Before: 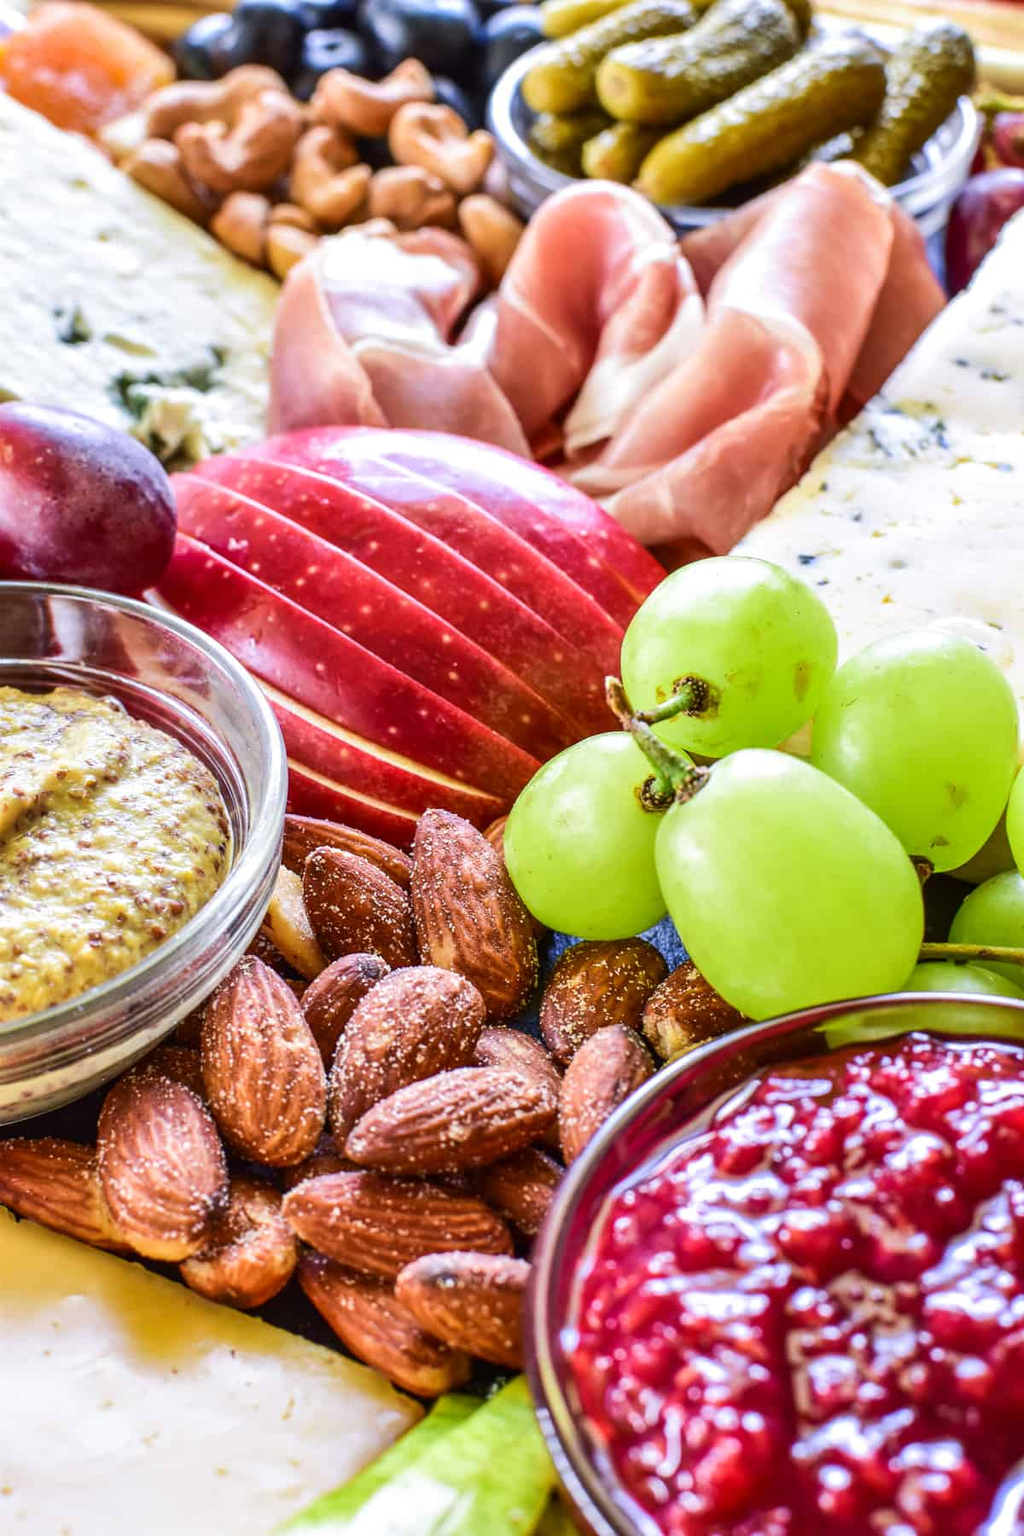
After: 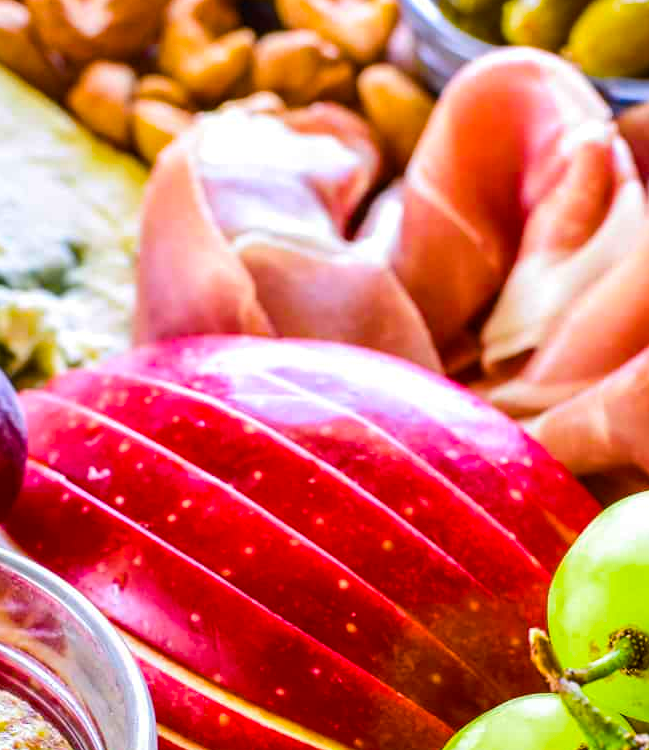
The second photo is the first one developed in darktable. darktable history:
crop: left 15.075%, top 9.156%, right 30.643%, bottom 49.15%
color balance rgb: linear chroma grading › global chroma 19.261%, perceptual saturation grading › global saturation 30.53%, global vibrance 20%
